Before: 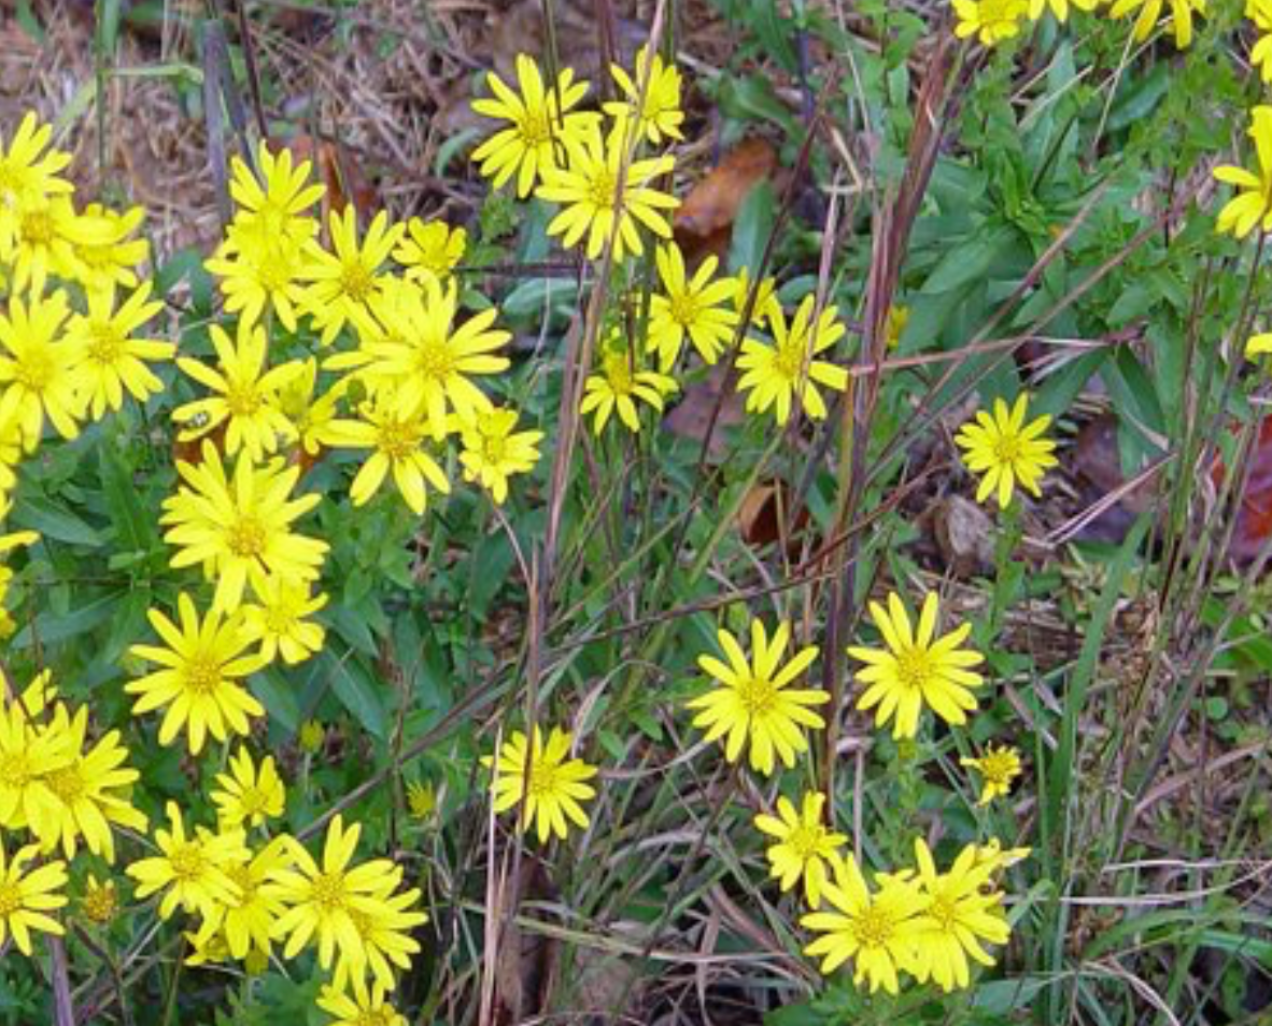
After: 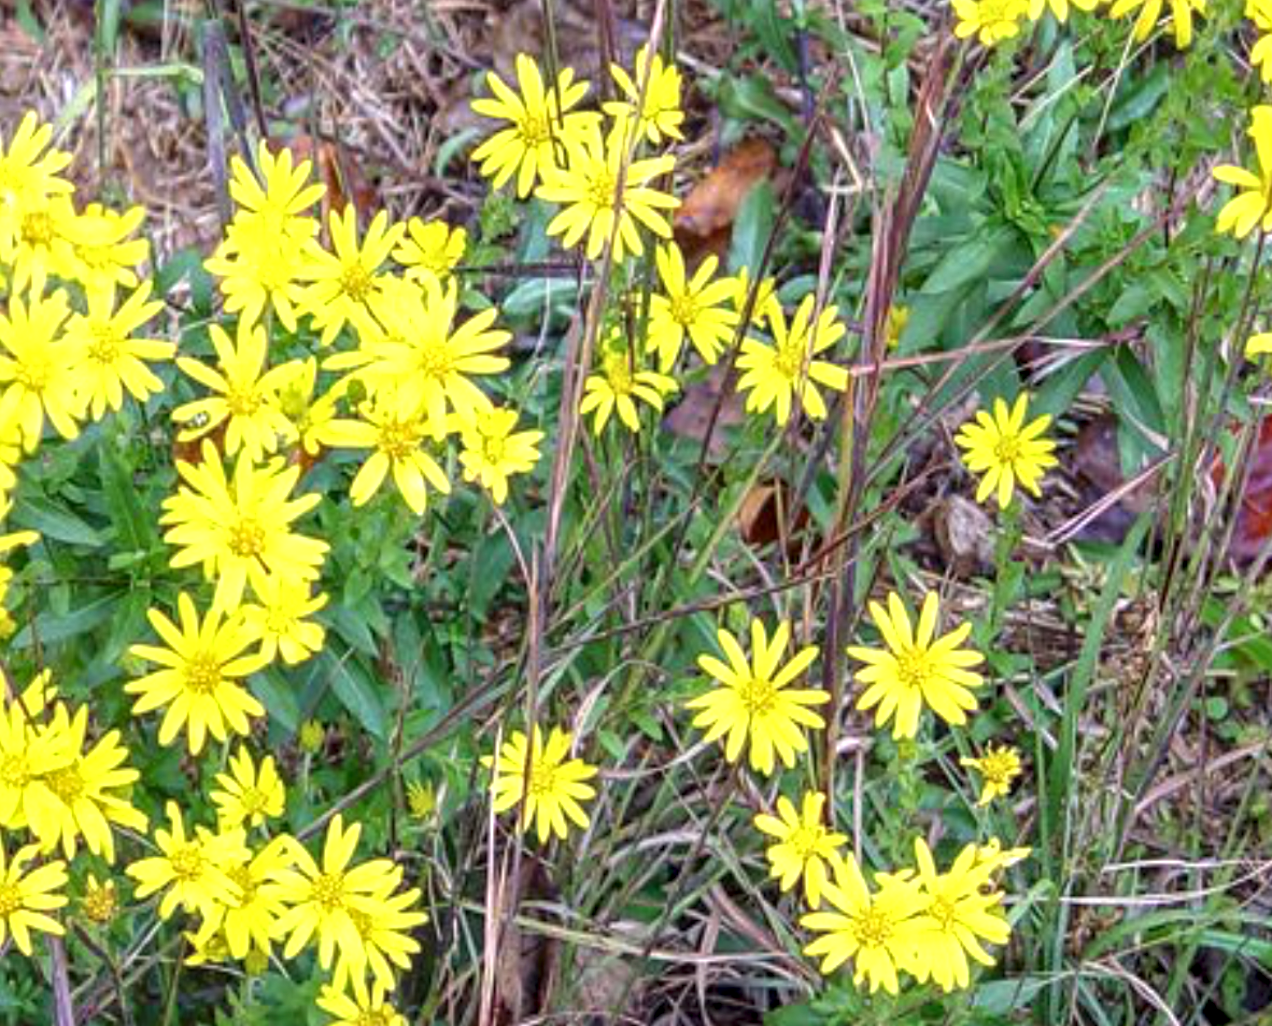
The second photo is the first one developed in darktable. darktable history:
exposure: exposure 0.456 EV, compensate highlight preservation false
local contrast: highlights 61%, detail 143%, midtone range 0.432
